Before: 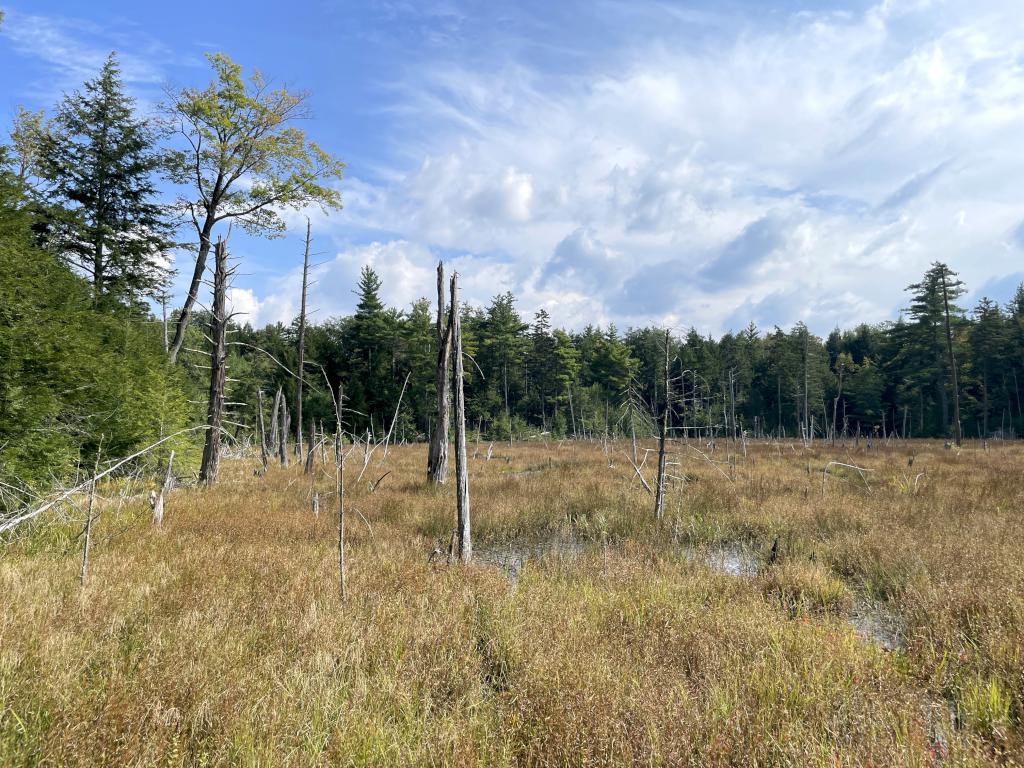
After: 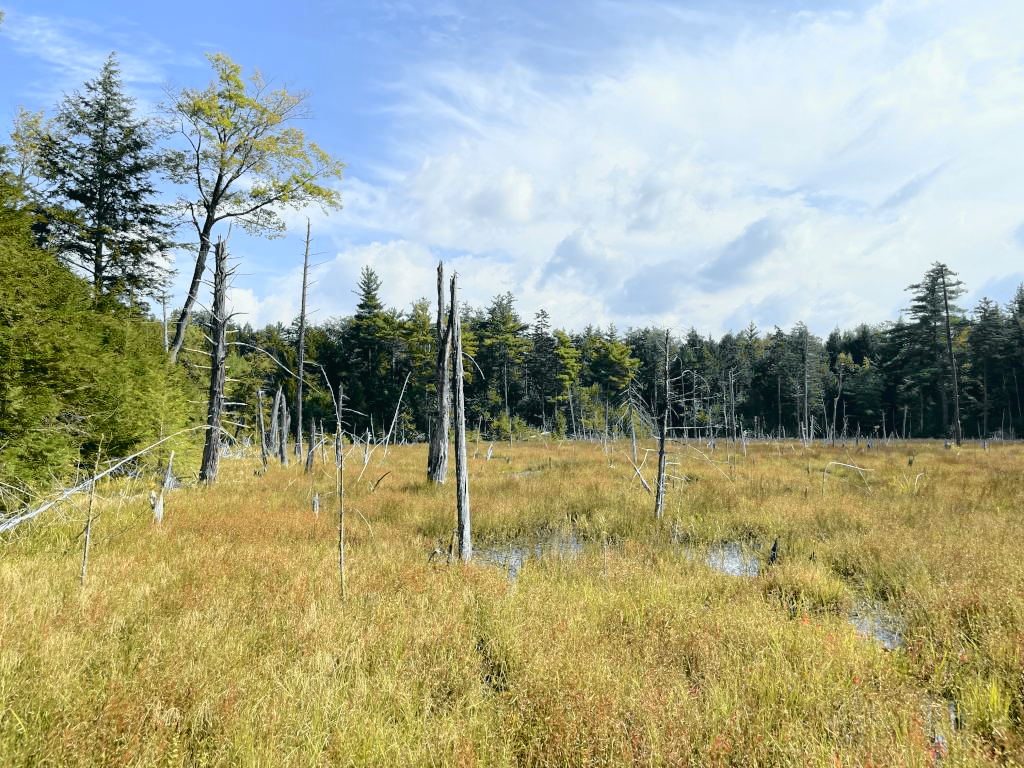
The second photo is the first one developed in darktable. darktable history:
tone curve: curves: ch0 [(0.001, 0.029) (0.084, 0.074) (0.162, 0.165) (0.304, 0.382) (0.466, 0.576) (0.654, 0.741) (0.848, 0.906) (0.984, 0.963)]; ch1 [(0, 0) (0.34, 0.235) (0.46, 0.46) (0.515, 0.502) (0.553, 0.567) (0.764, 0.815) (1, 1)]; ch2 [(0, 0) (0.44, 0.458) (0.479, 0.492) (0.524, 0.507) (0.547, 0.579) (0.673, 0.712) (1, 1)], color space Lab, independent channels, preserve colors none
